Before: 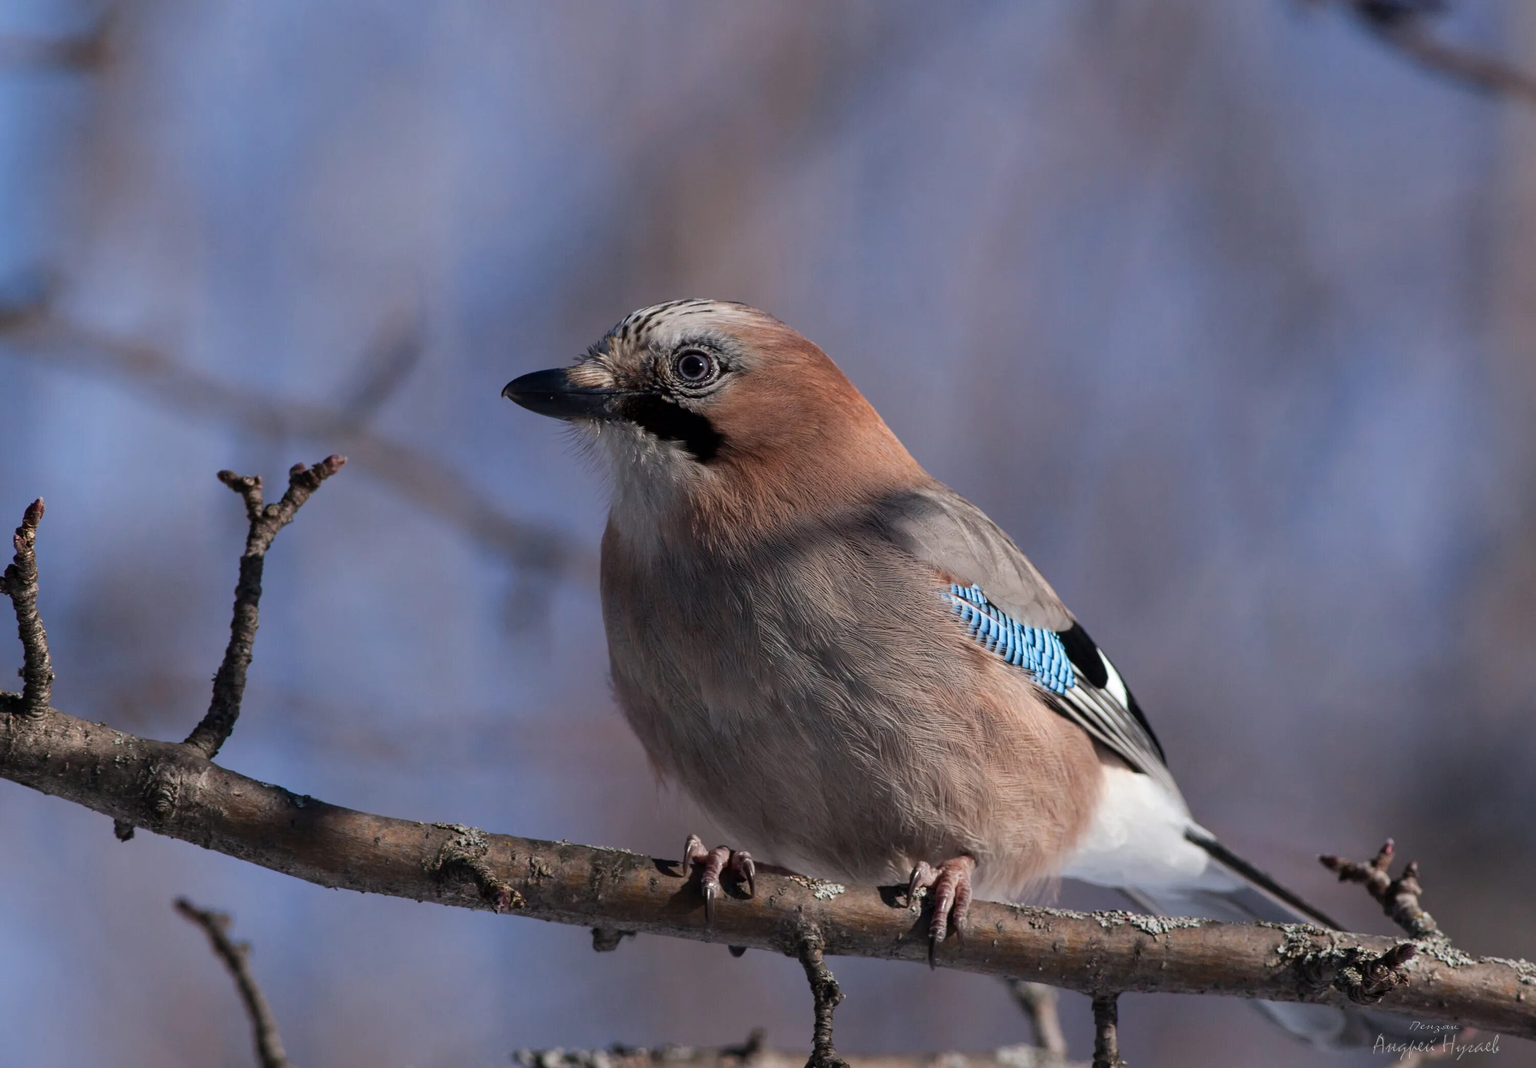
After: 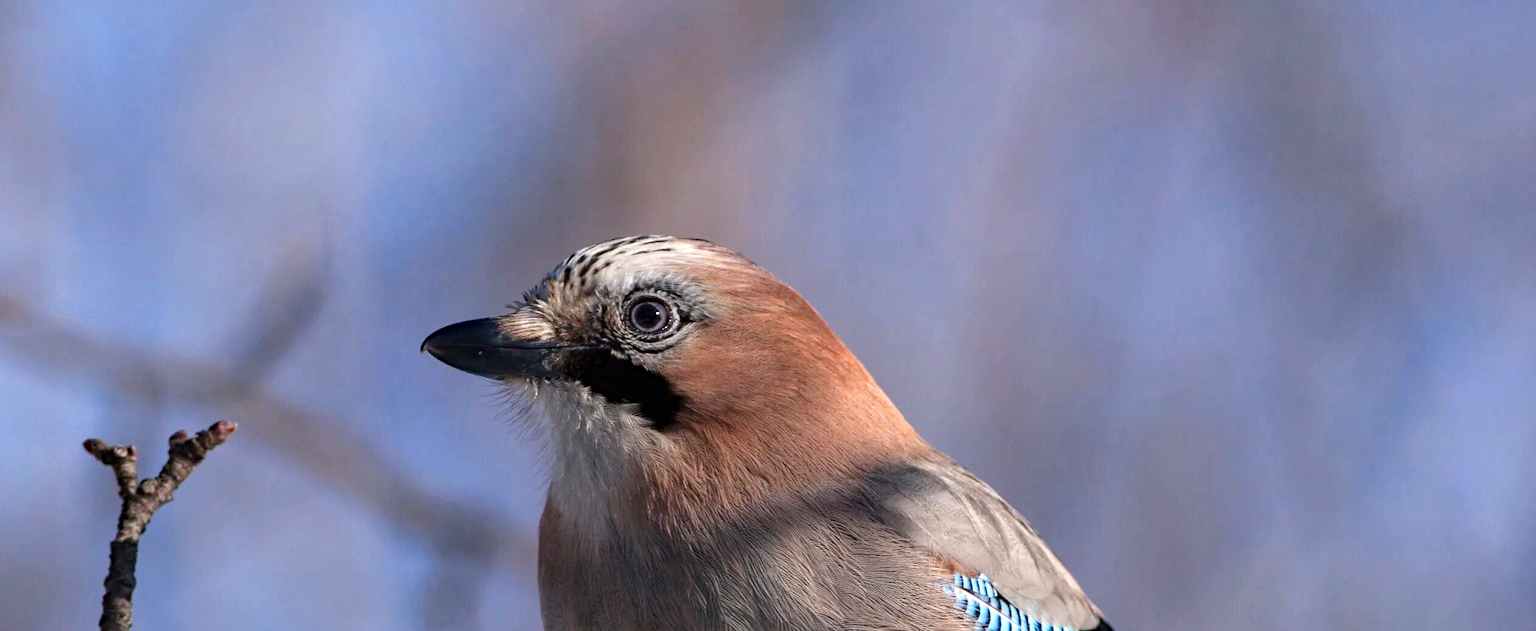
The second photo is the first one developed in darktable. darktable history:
haze removal: compatibility mode true, adaptive false
exposure: black level correction 0, exposure 0.702 EV, compensate exposure bias true, compensate highlight preservation false
crop and rotate: left 9.621%, top 9.45%, right 6.156%, bottom 40.768%
